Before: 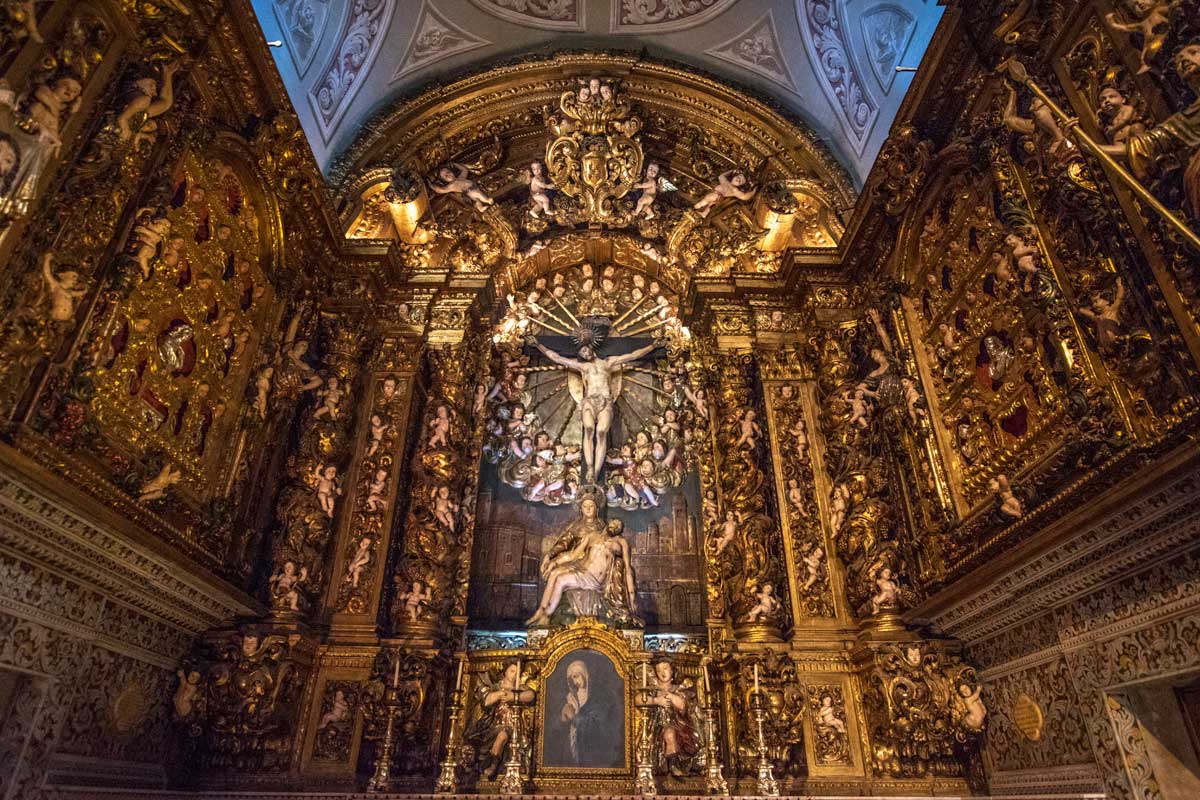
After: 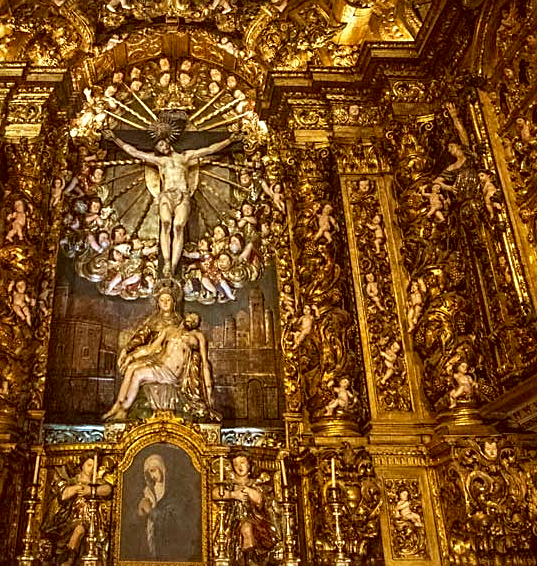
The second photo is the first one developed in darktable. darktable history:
sharpen: on, module defaults
color correction: highlights a* -5.53, highlights b* 9.8, shadows a* 9.21, shadows b* 24.39
crop: left 35.303%, top 25.779%, right 19.891%, bottom 3.455%
